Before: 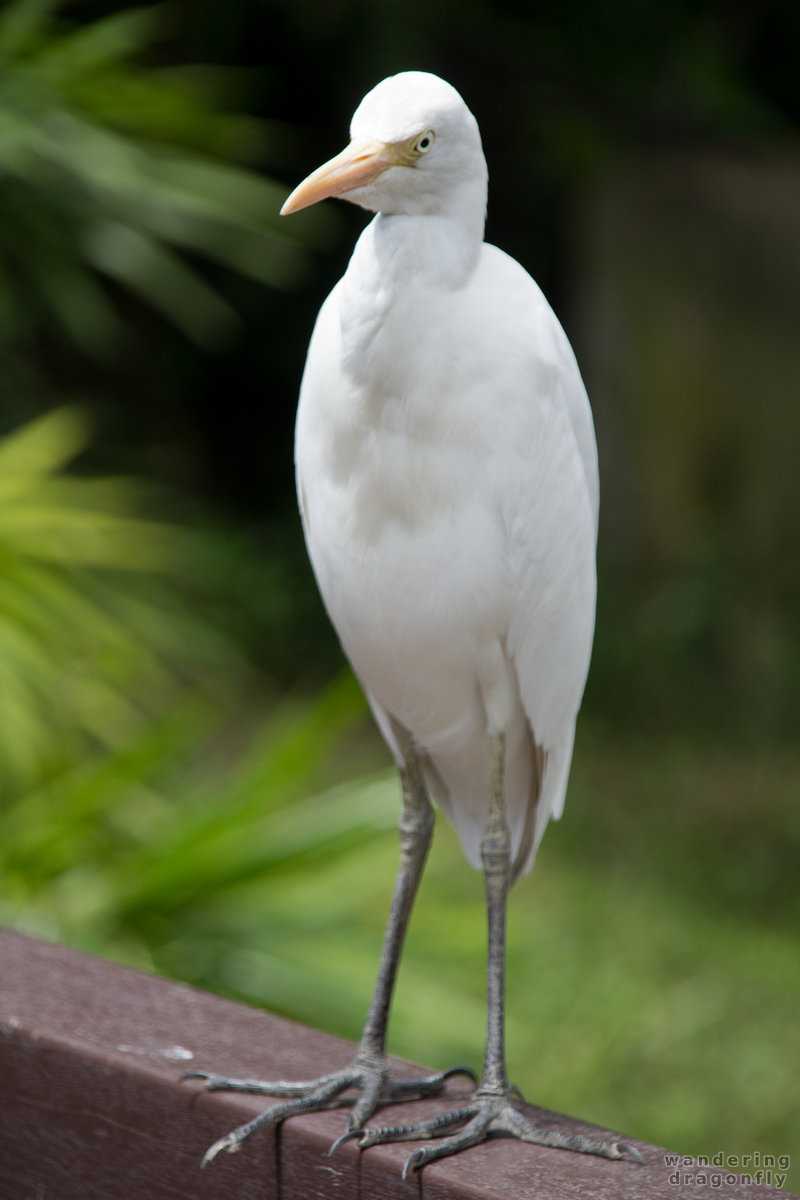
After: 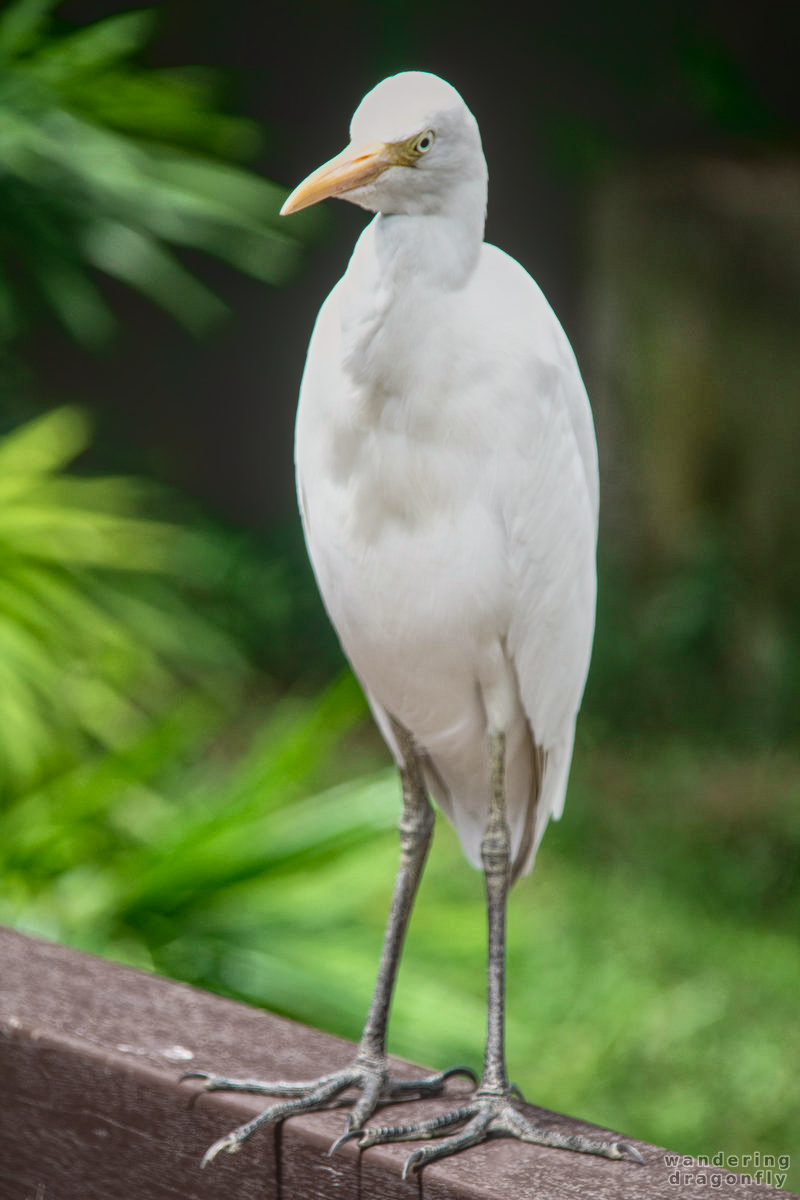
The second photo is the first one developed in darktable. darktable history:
tone curve: curves: ch0 [(0, 0.049) (0.113, 0.084) (0.285, 0.301) (0.673, 0.796) (0.845, 0.932) (0.994, 0.971)]; ch1 [(0, 0) (0.456, 0.424) (0.498, 0.5) (0.57, 0.557) (0.631, 0.635) (1, 1)]; ch2 [(0, 0) (0.395, 0.398) (0.44, 0.456) (0.502, 0.507) (0.55, 0.559) (0.67, 0.702) (1, 1)], color space Lab, independent channels, preserve colors none
local contrast: highlights 66%, shadows 33%, detail 166%, midtone range 0.2
